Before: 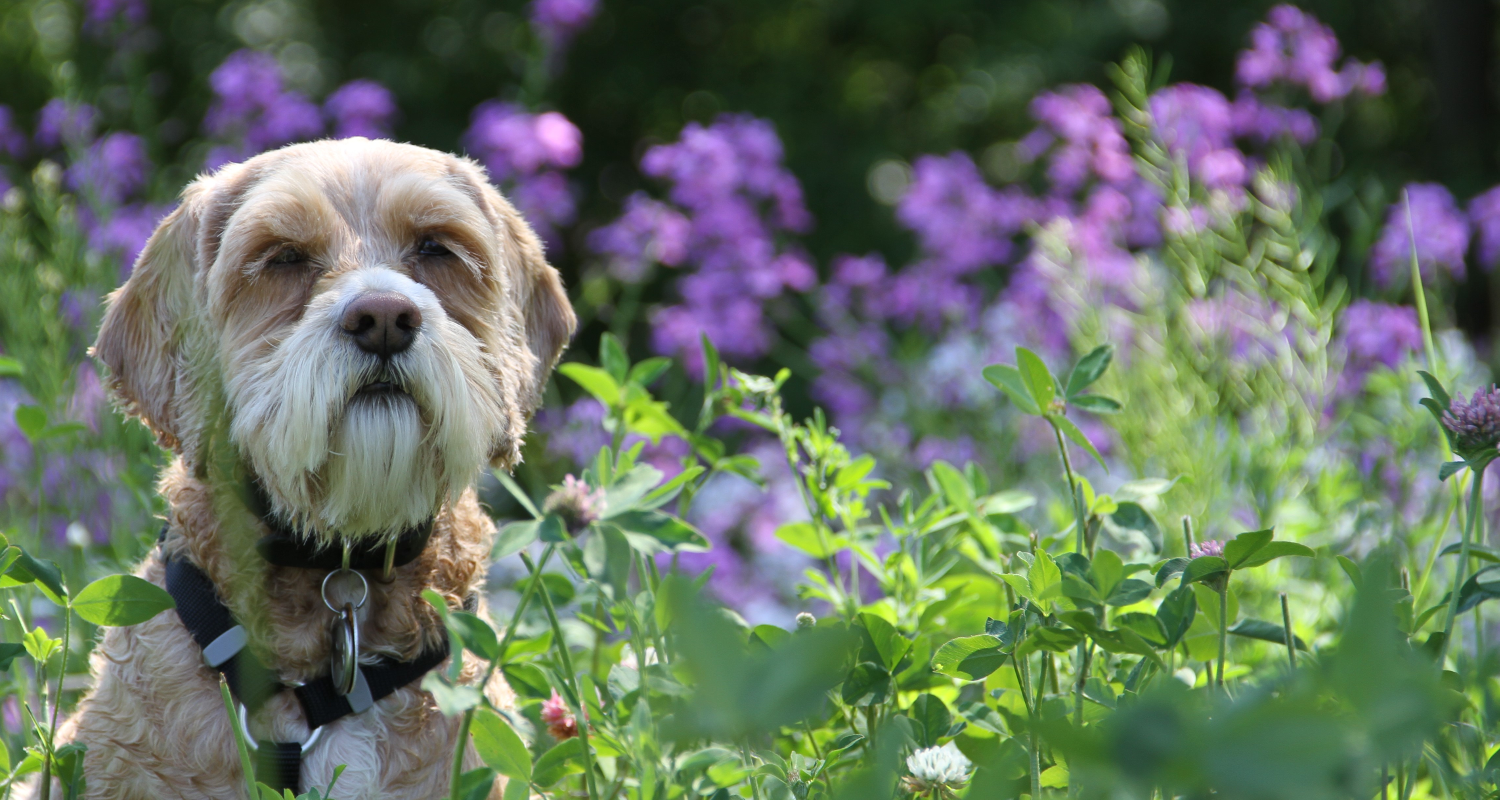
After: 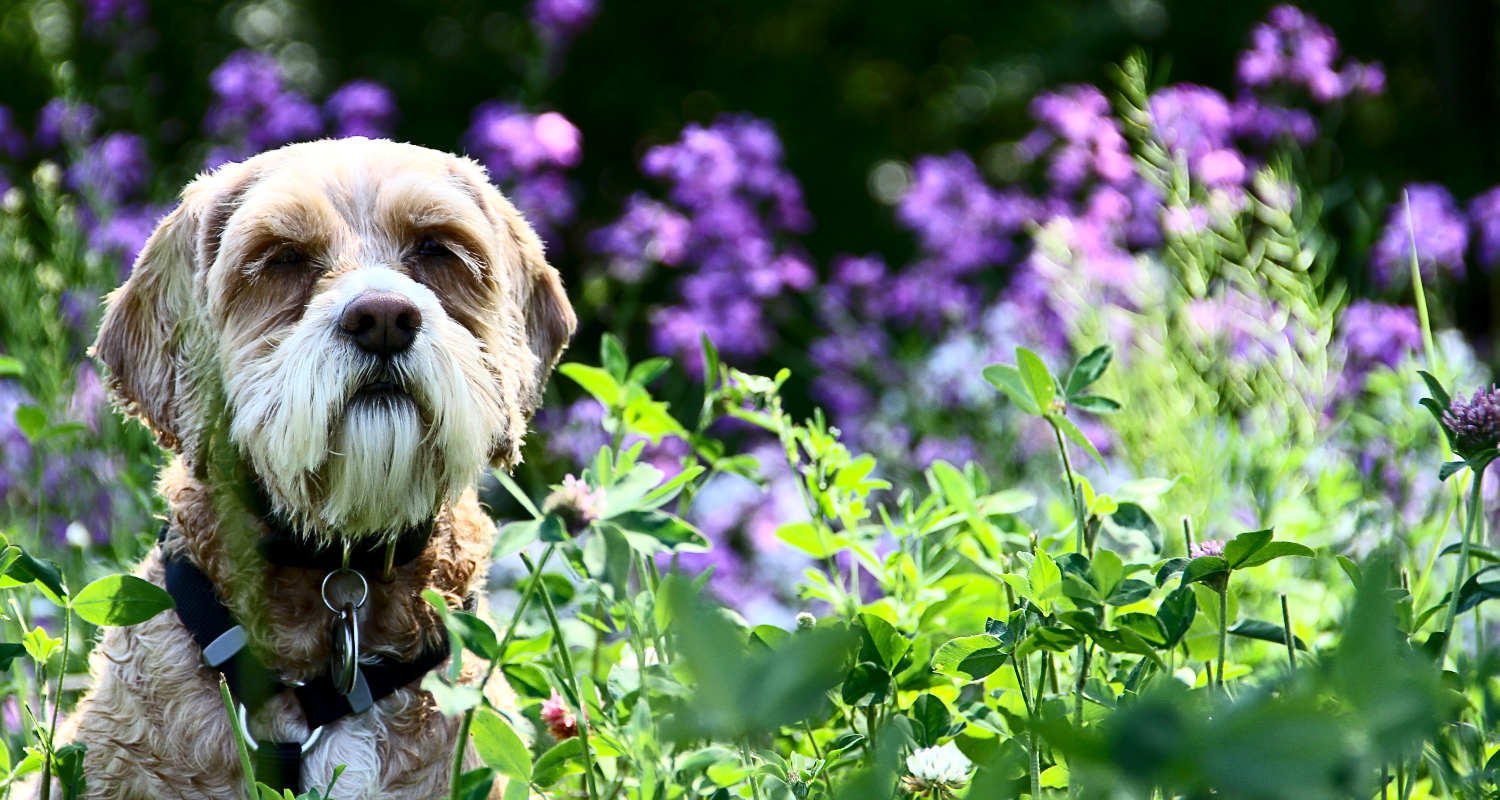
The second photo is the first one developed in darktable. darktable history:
sharpen: radius 1.864, amount 0.398, threshold 1.271
contrast brightness saturation: contrast 0.4, brightness 0.05, saturation 0.25
local contrast: highlights 100%, shadows 100%, detail 120%, midtone range 0.2
